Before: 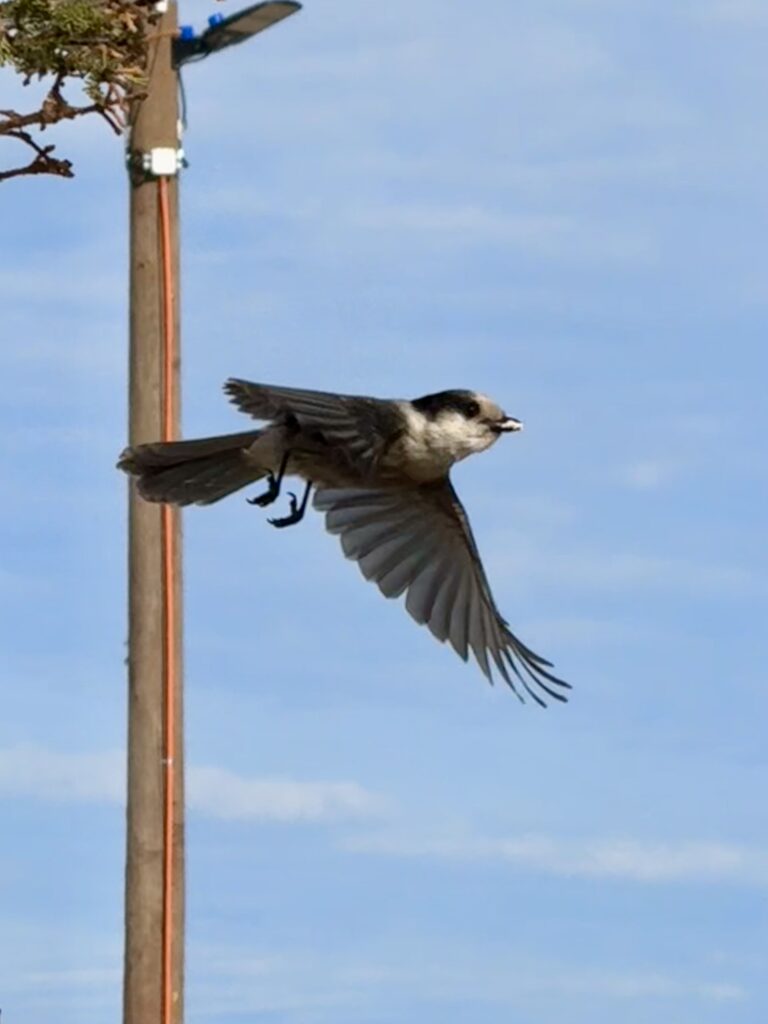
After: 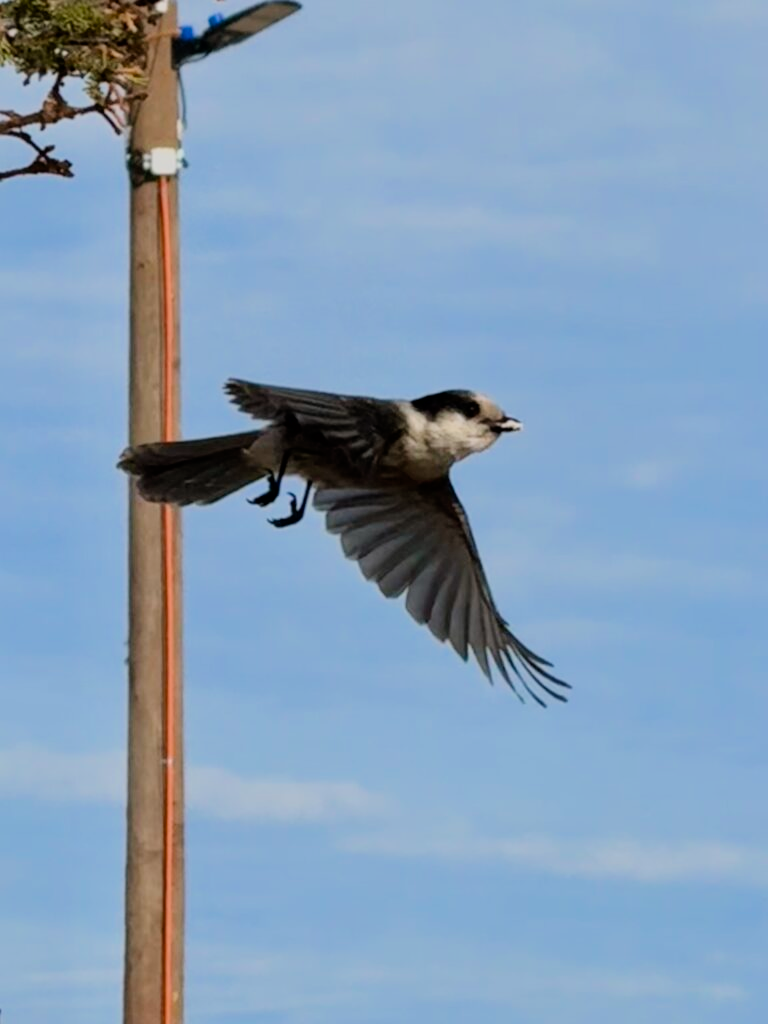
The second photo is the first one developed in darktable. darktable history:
filmic rgb: black relative exposure -7.65 EV, white relative exposure 4.56 EV, hardness 3.61, contrast 1.058, color science v6 (2022), iterations of high-quality reconstruction 0
